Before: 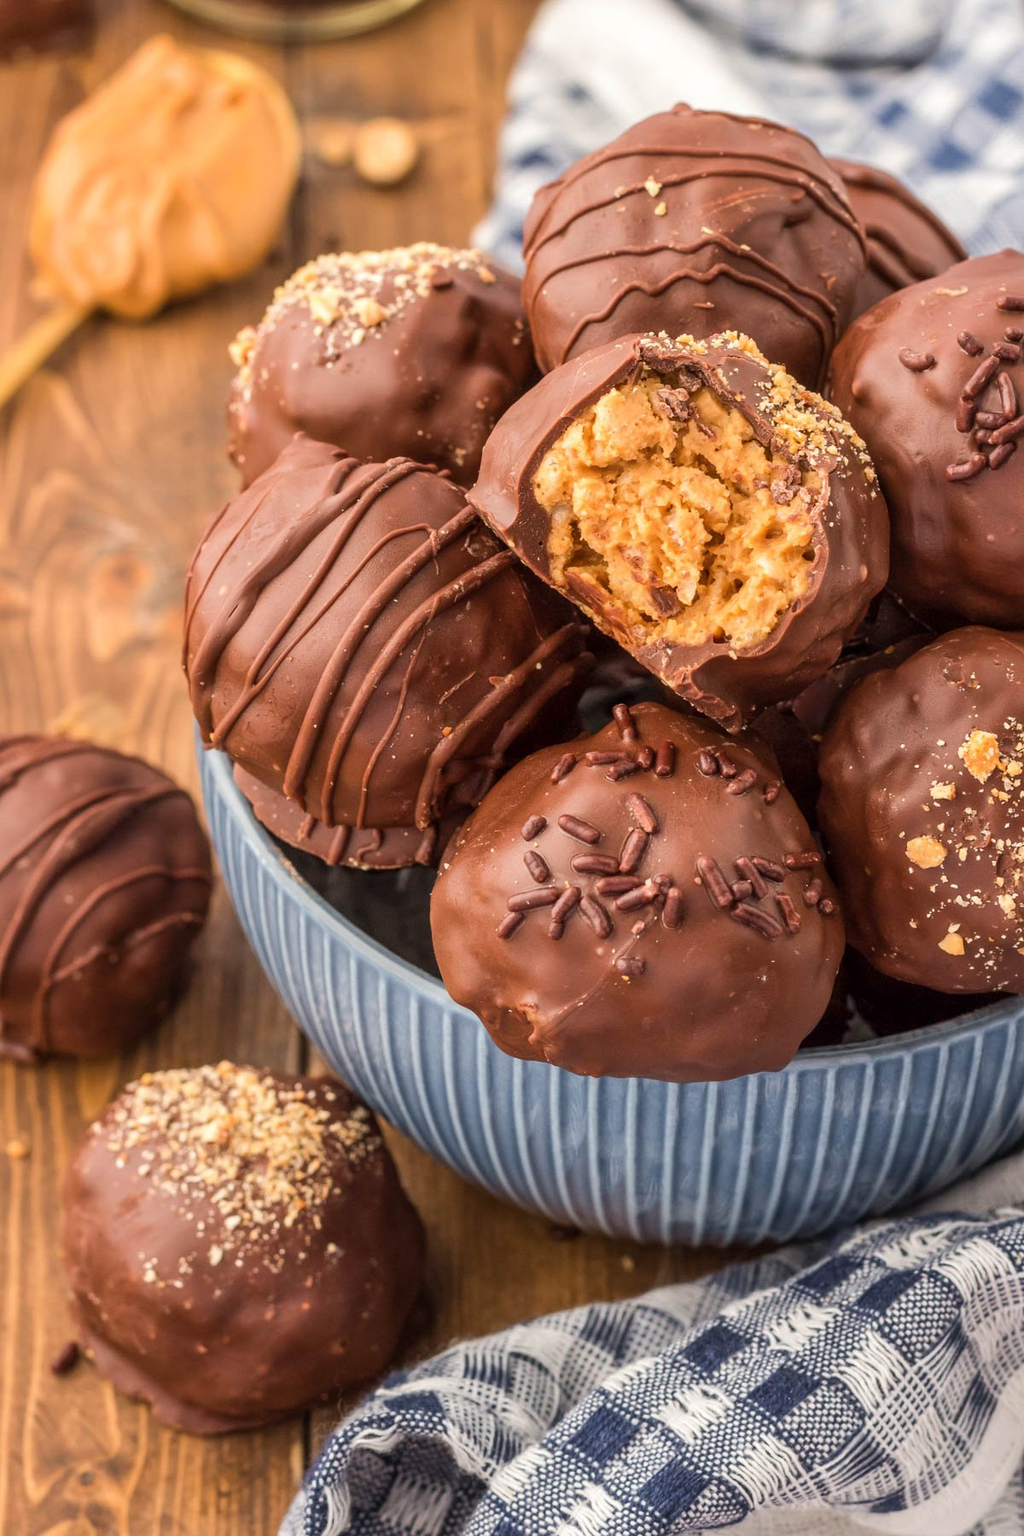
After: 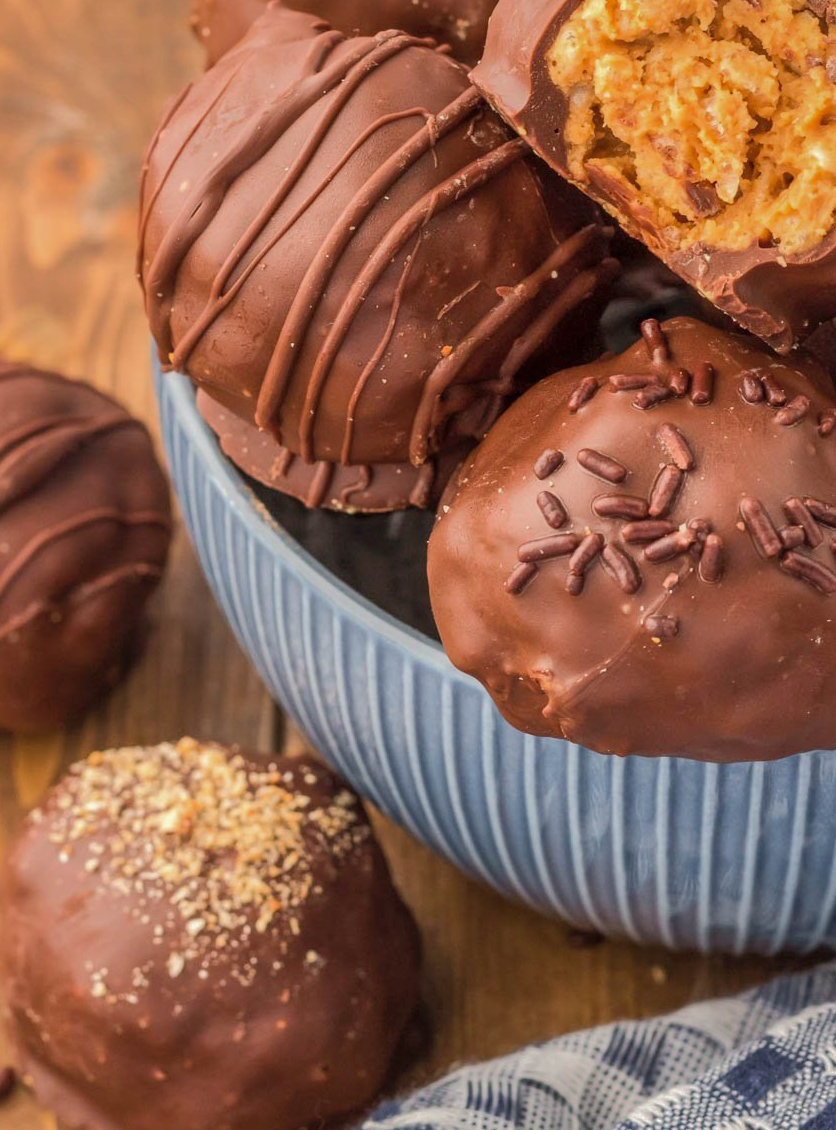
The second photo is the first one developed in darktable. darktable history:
crop: left 6.494%, top 28.113%, right 23.767%, bottom 9.068%
shadows and highlights: shadows 40.27, highlights -59.75
